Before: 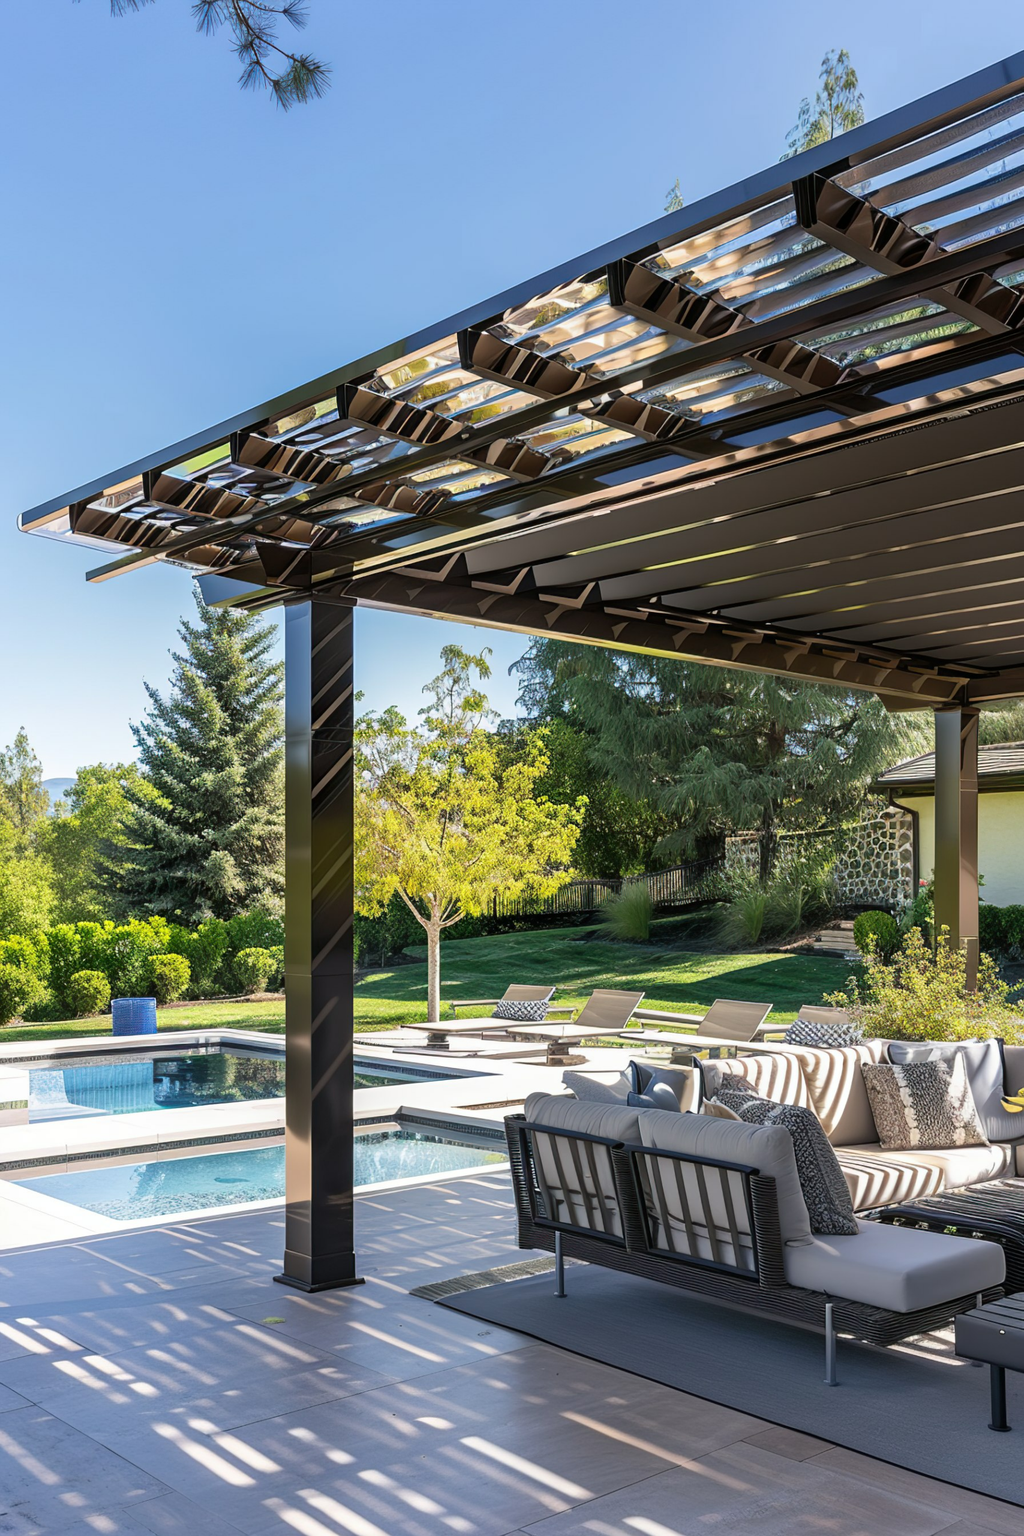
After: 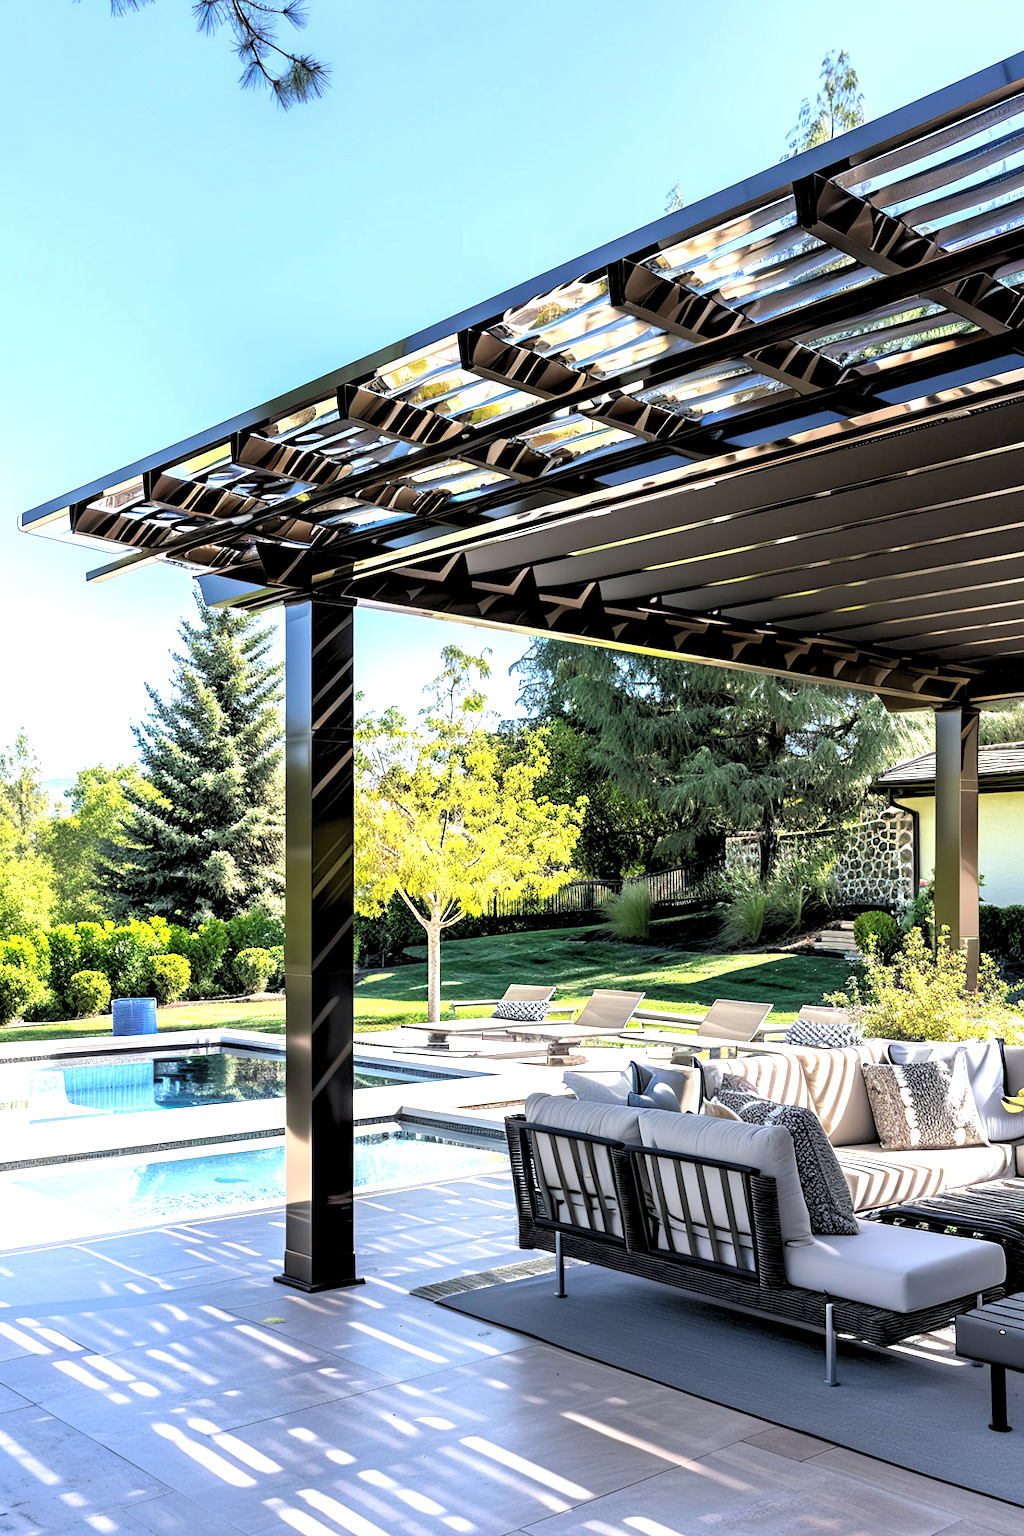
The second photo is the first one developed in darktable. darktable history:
rgb levels: levels [[0.034, 0.472, 0.904], [0, 0.5, 1], [0, 0.5, 1]]
exposure: black level correction 0, exposure 0.9 EV, compensate highlight preservation false
white balance: red 0.976, blue 1.04
